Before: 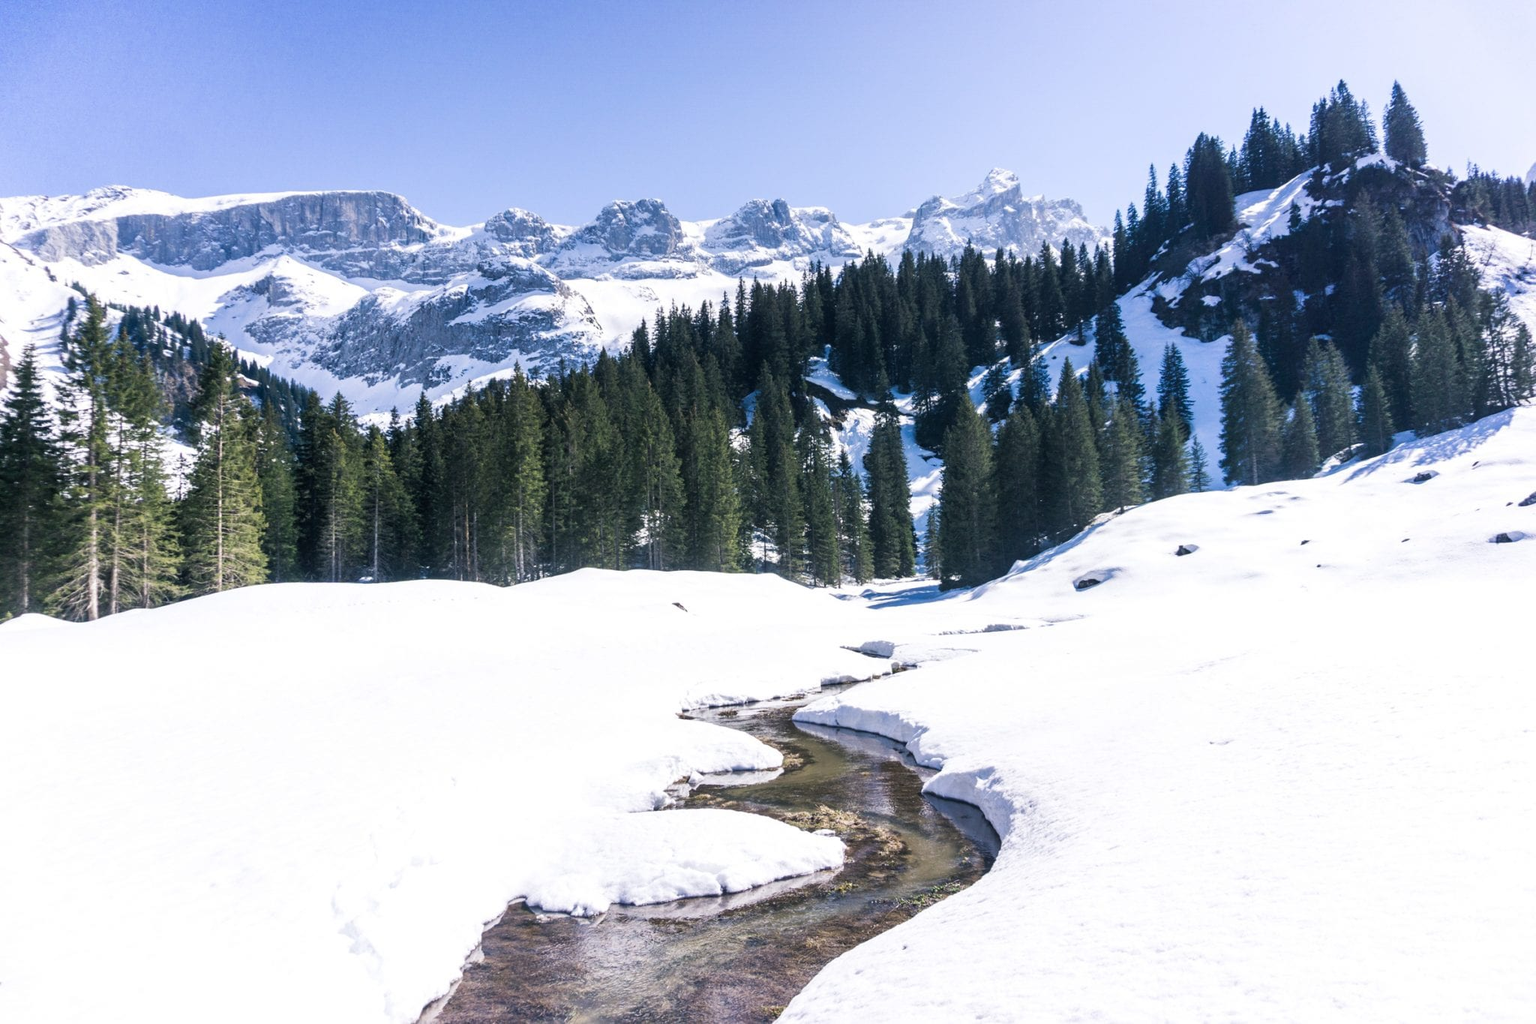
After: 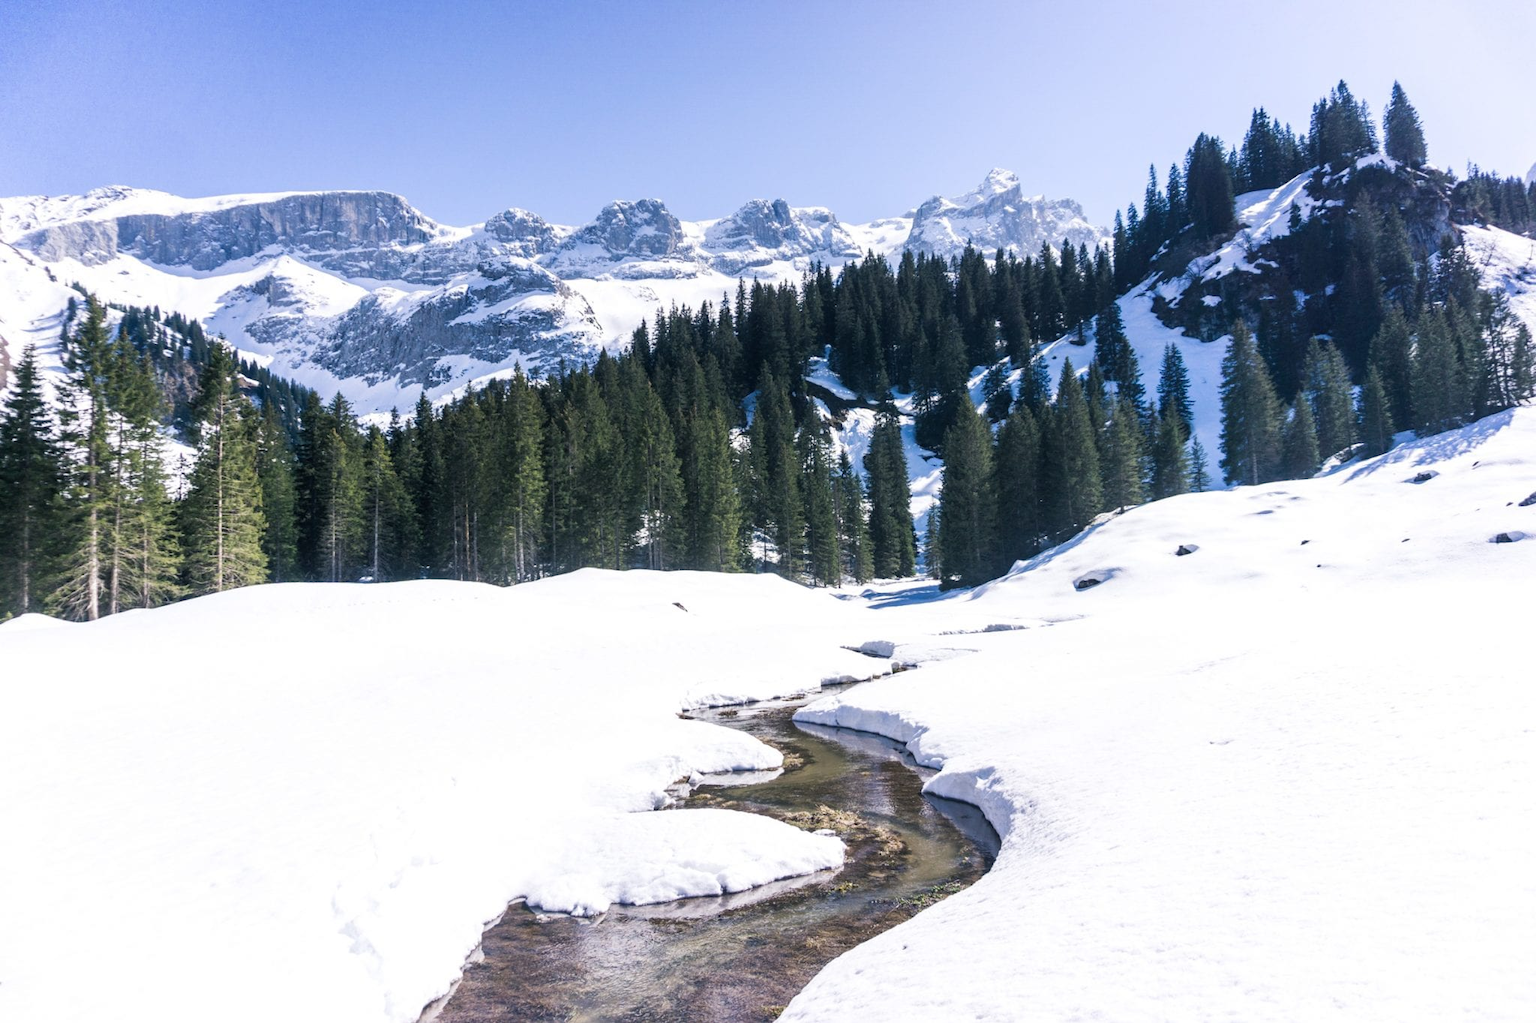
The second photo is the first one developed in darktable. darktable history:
levels: mode automatic, levels [0, 0.281, 0.562]
